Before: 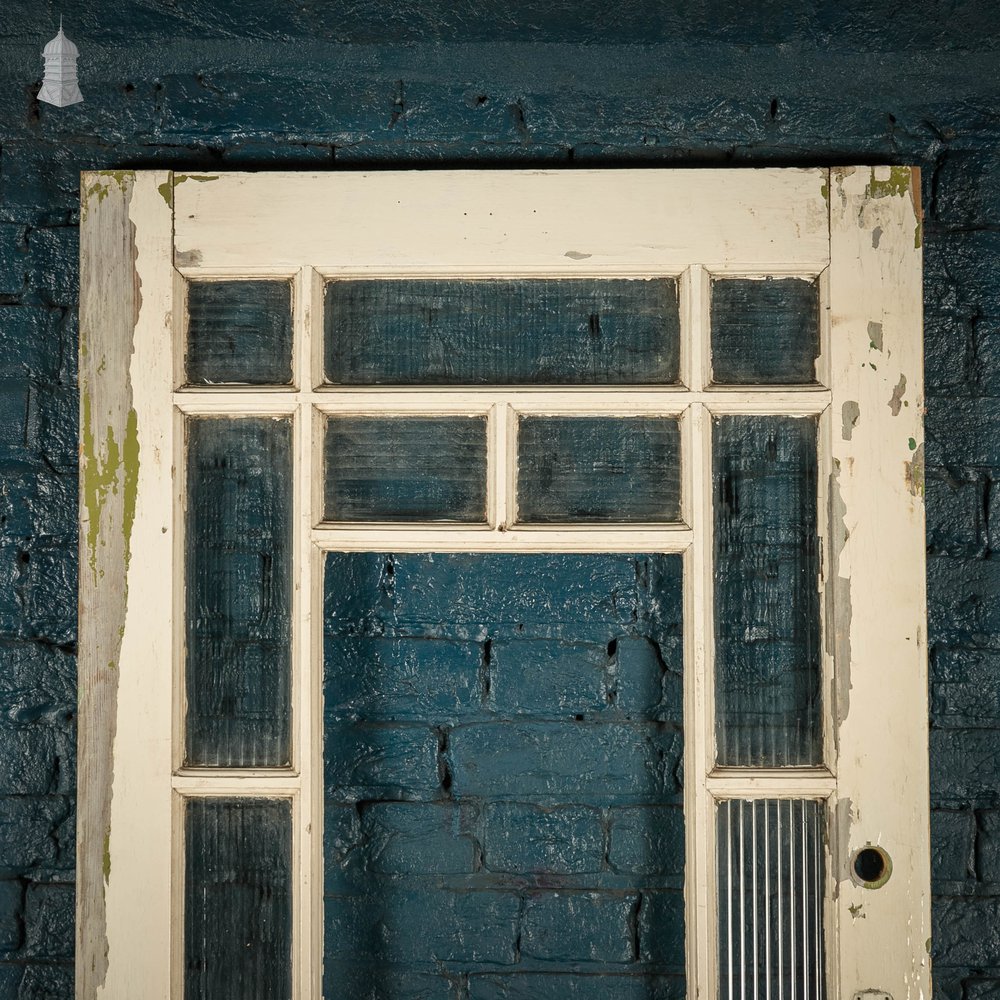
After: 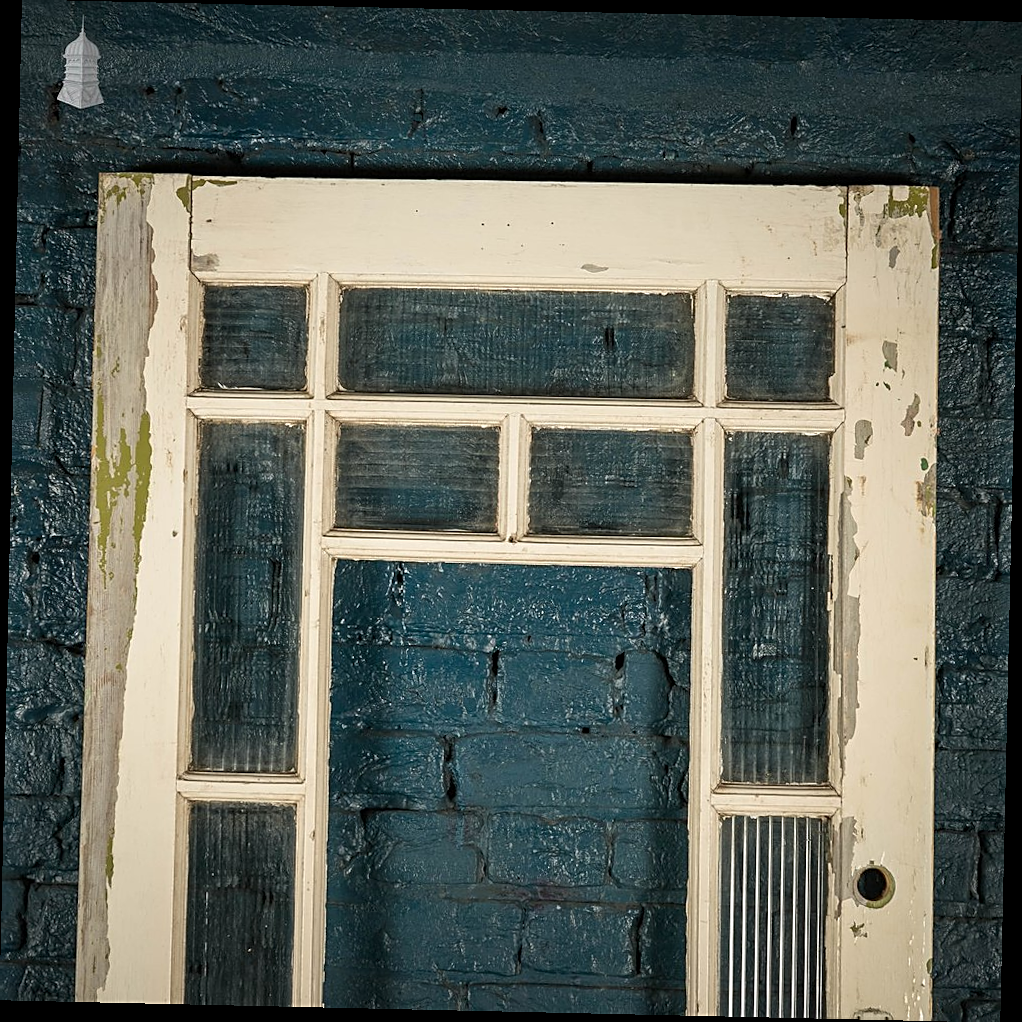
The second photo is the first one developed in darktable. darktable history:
crop and rotate: angle -1.28°
sharpen: on, module defaults
